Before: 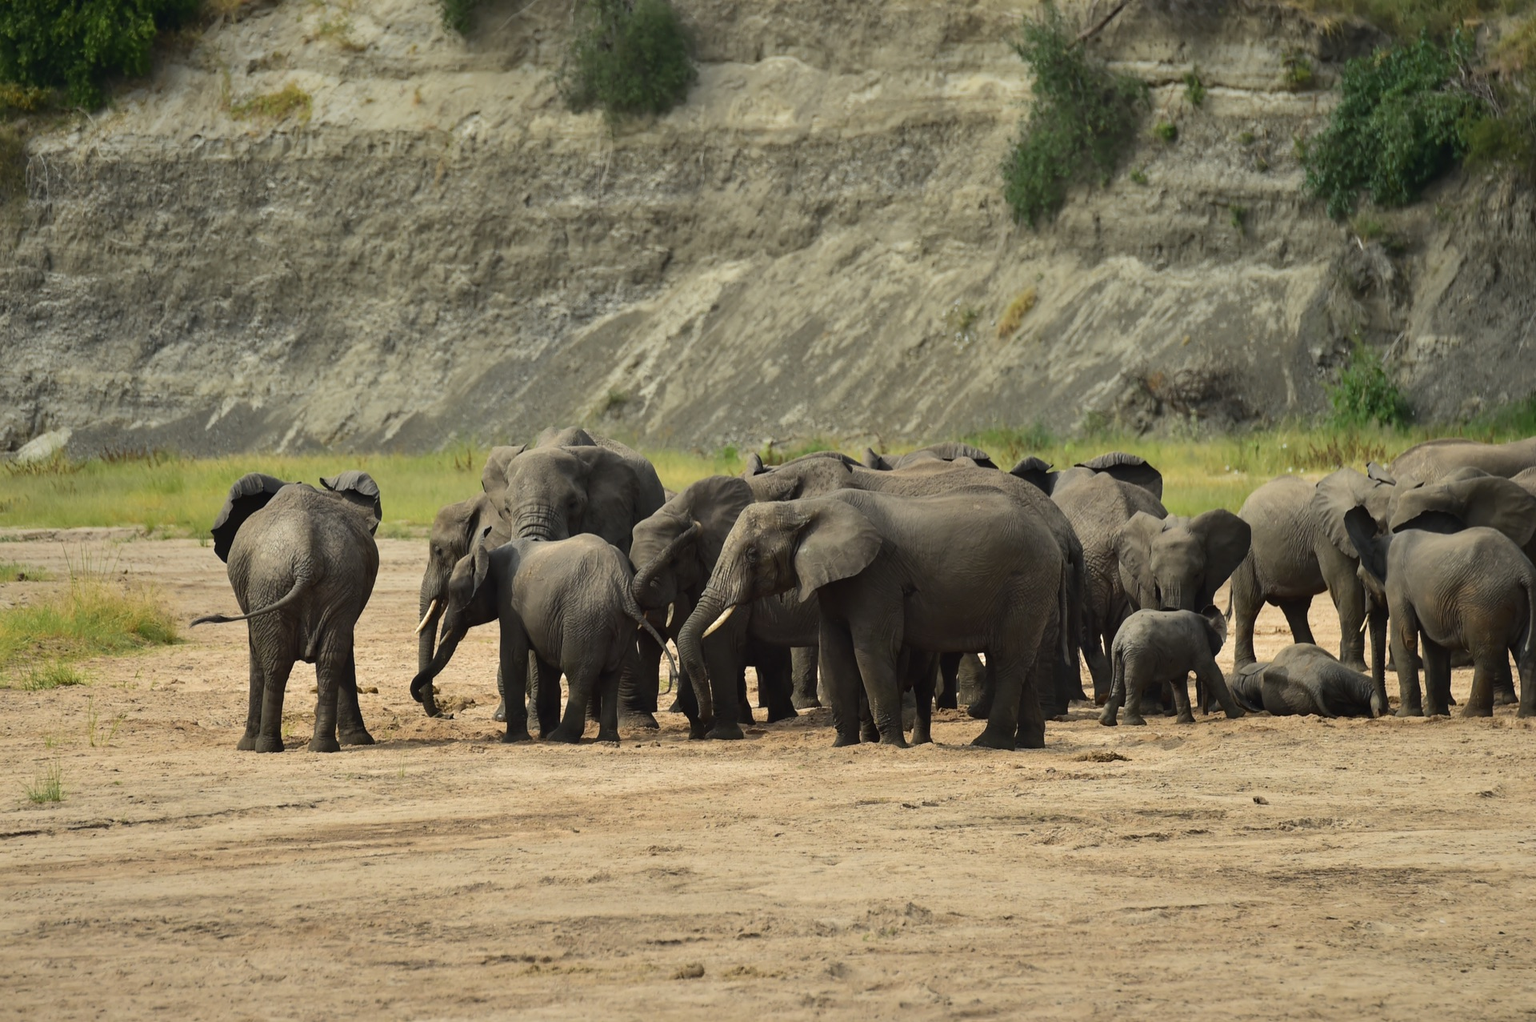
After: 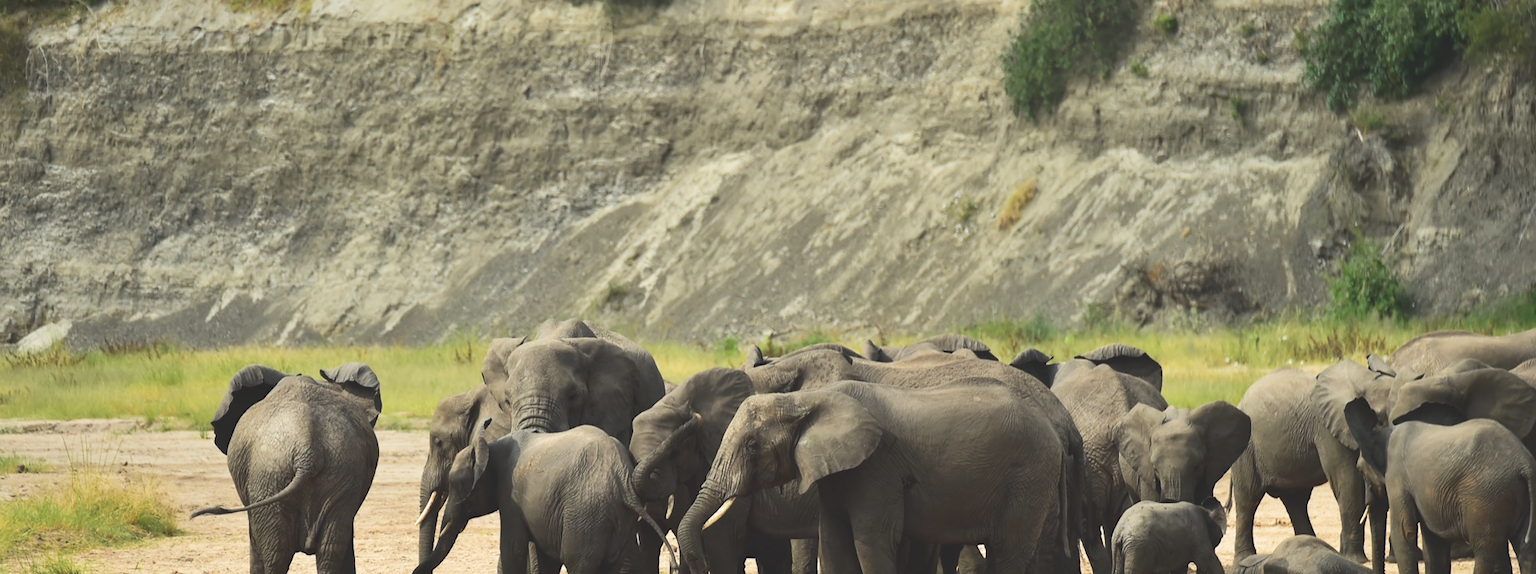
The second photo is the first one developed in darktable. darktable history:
tone curve: curves: ch0 [(0, 0) (0.003, 0.156) (0.011, 0.156) (0.025, 0.161) (0.044, 0.164) (0.069, 0.178) (0.1, 0.201) (0.136, 0.229) (0.177, 0.263) (0.224, 0.301) (0.277, 0.355) (0.335, 0.415) (0.399, 0.48) (0.468, 0.561) (0.543, 0.647) (0.623, 0.735) (0.709, 0.819) (0.801, 0.893) (0.898, 0.953) (1, 1)], preserve colors none
crop and rotate: top 10.599%, bottom 33.156%
